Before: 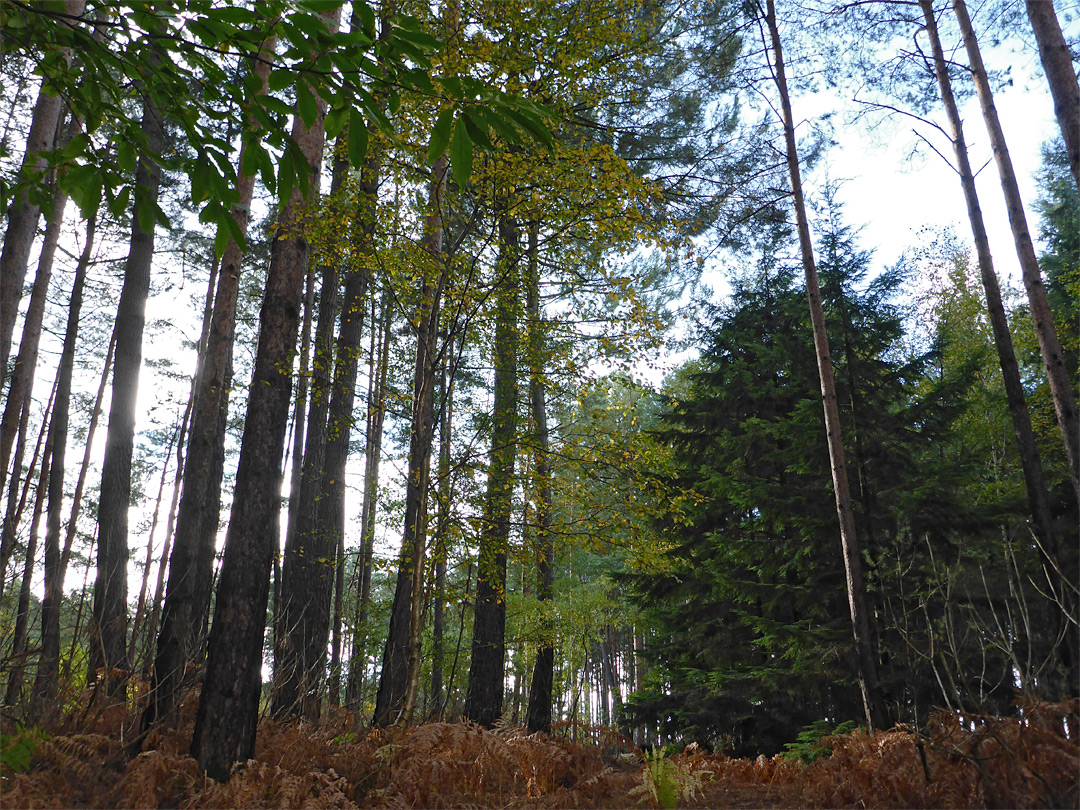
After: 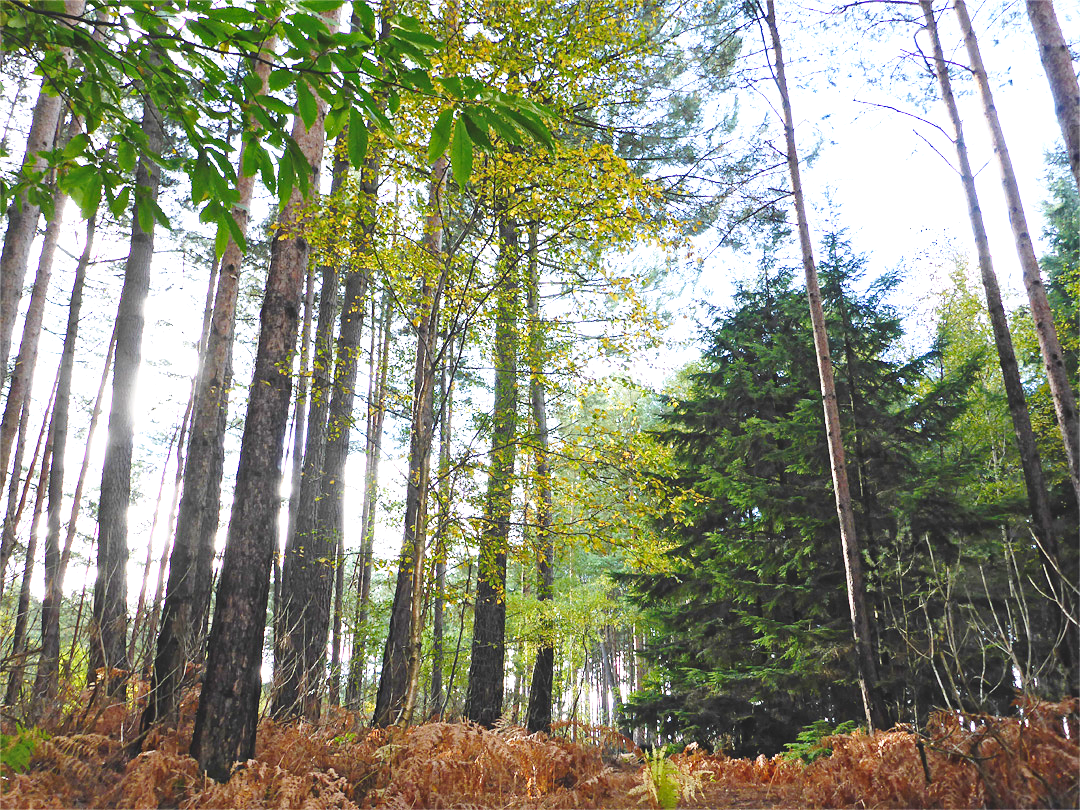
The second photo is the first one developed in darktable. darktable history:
base curve: curves: ch0 [(0, 0) (0.028, 0.03) (0.121, 0.232) (0.46, 0.748) (0.859, 0.968) (1, 1)], preserve colors none
exposure: black level correction -0.005, exposure 1 EV, compensate highlight preservation false
